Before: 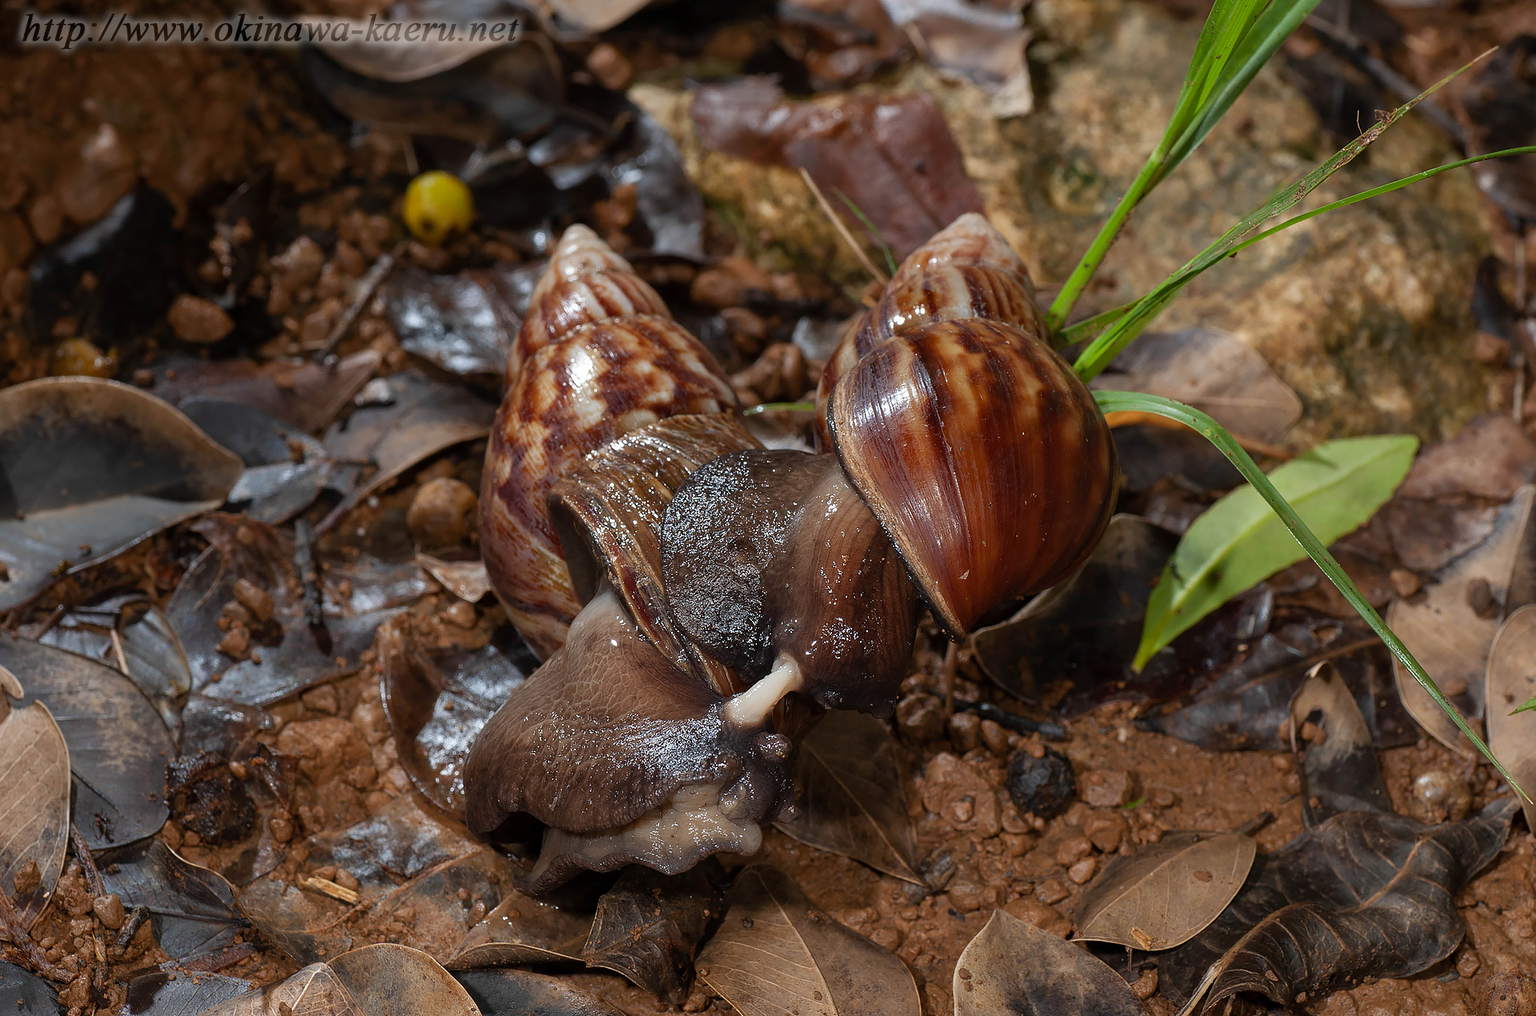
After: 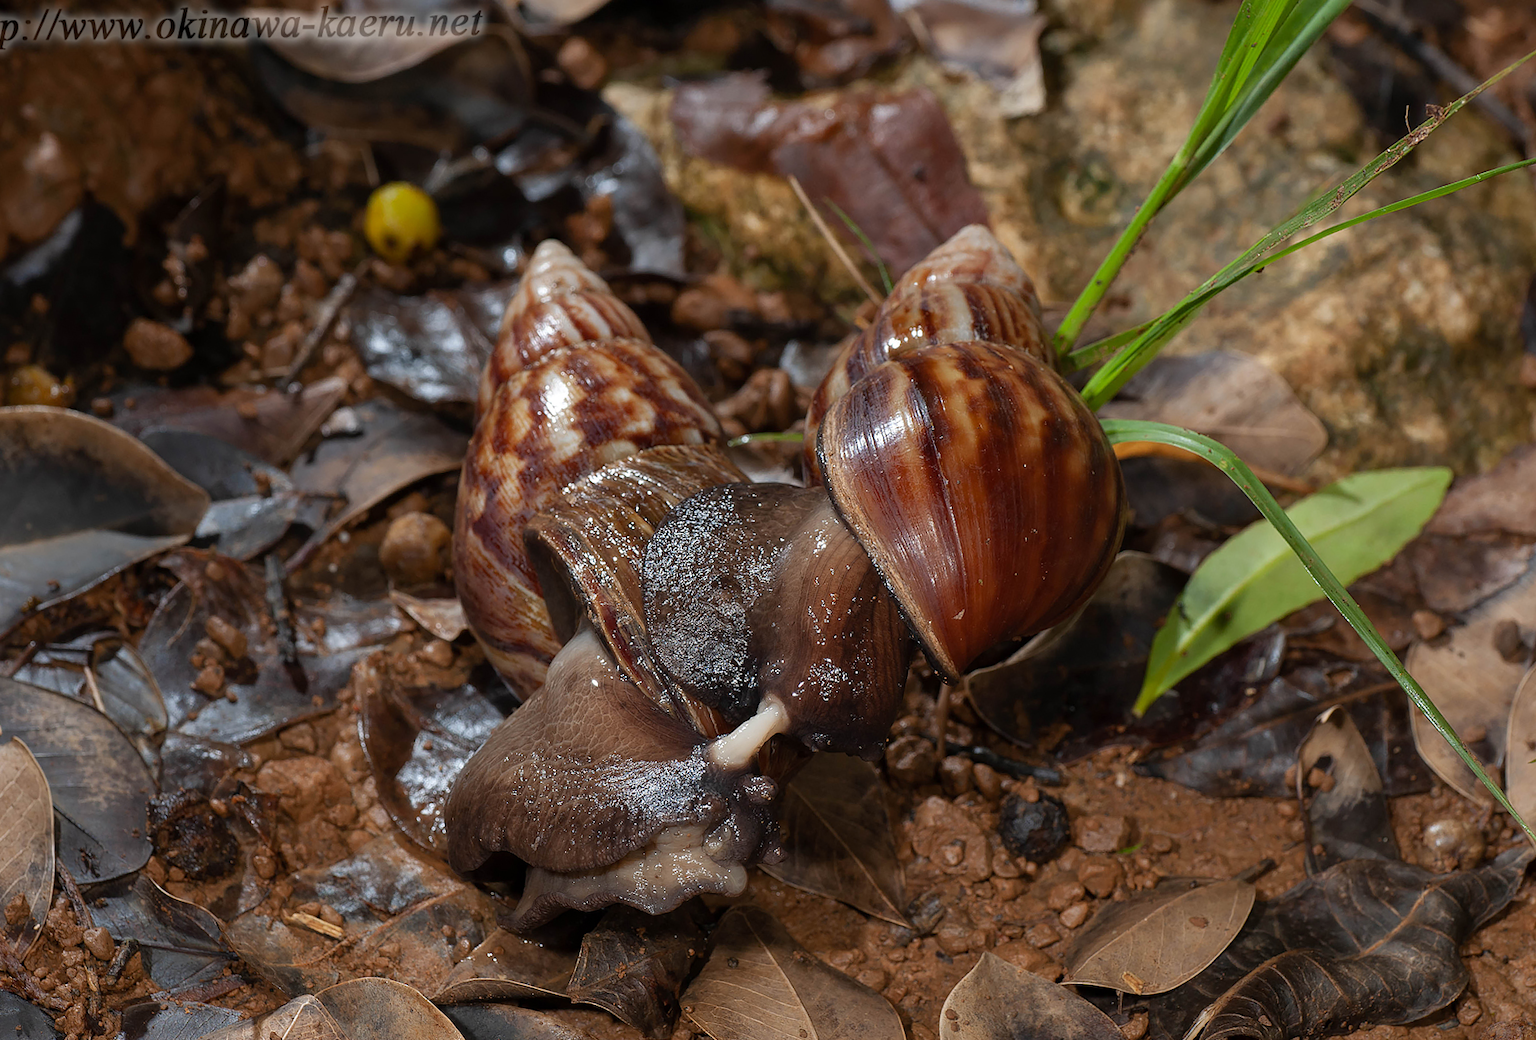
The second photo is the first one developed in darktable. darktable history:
tone equalizer: on, module defaults
rotate and perspective: rotation 0.074°, lens shift (vertical) 0.096, lens shift (horizontal) -0.041, crop left 0.043, crop right 0.952, crop top 0.024, crop bottom 0.979
